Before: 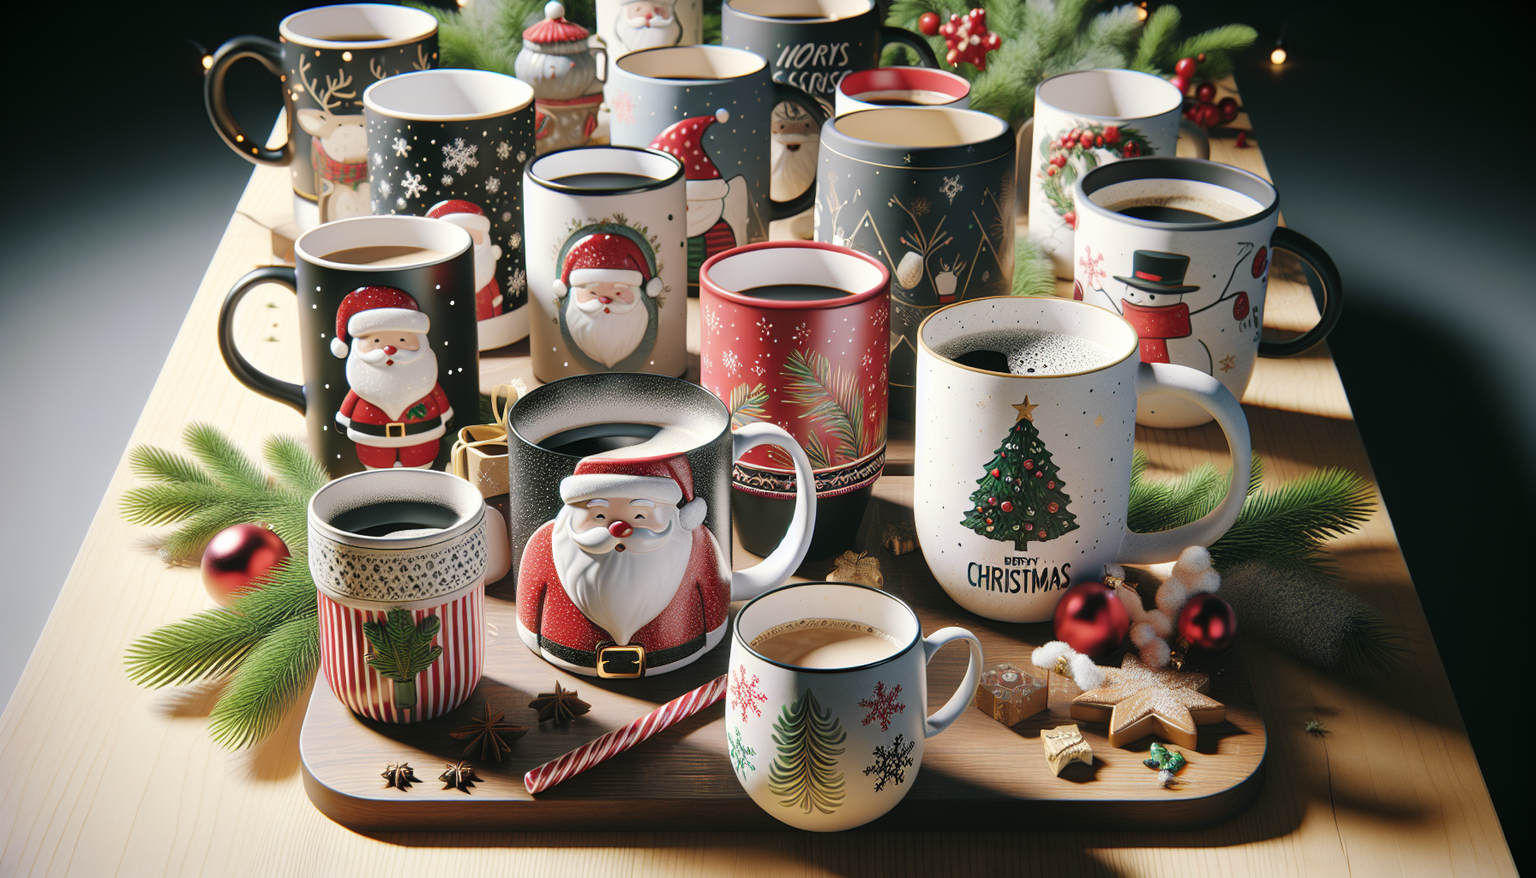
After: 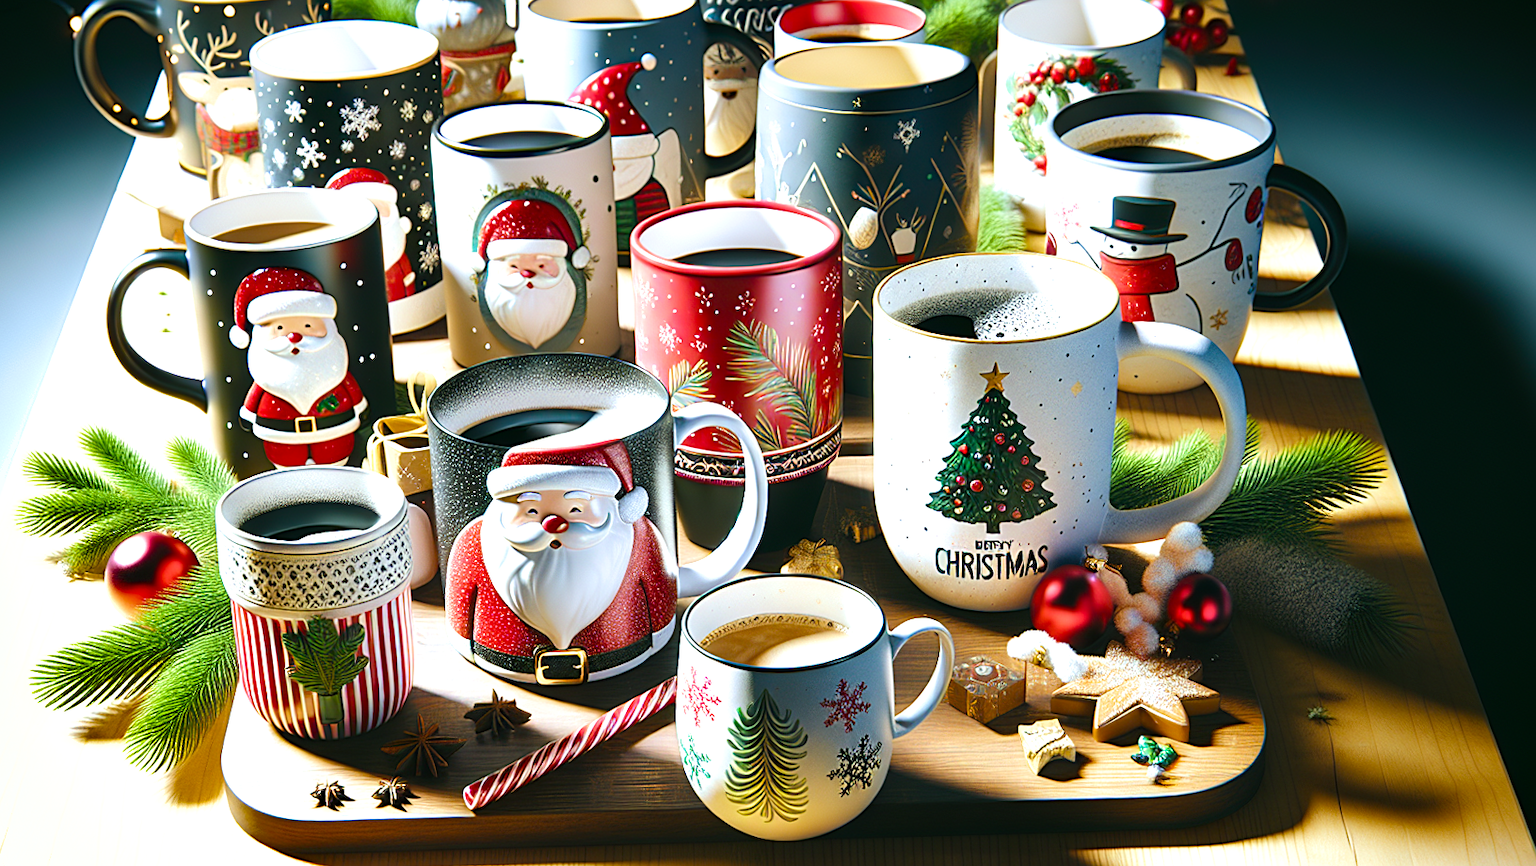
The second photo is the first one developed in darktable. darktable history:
tone equalizer: -8 EV -0.417 EV, -7 EV -0.389 EV, -6 EV -0.333 EV, -5 EV -0.222 EV, -3 EV 0.222 EV, -2 EV 0.333 EV, -1 EV 0.389 EV, +0 EV 0.417 EV, edges refinement/feathering 500, mask exposure compensation -1.57 EV, preserve details no
exposure: black level correction 0.001, exposure 0.5 EV, compensate exposure bias true, compensate highlight preservation false
velvia: strength 51%, mid-tones bias 0.51
sharpen: on, module defaults
rotate and perspective: lens shift (vertical) 0.048, lens shift (horizontal) -0.024, automatic cropping off
crop and rotate: angle 1.96°, left 5.673%, top 5.673%
shadows and highlights: shadows 25, highlights -48, soften with gaussian
white balance: red 0.925, blue 1.046
